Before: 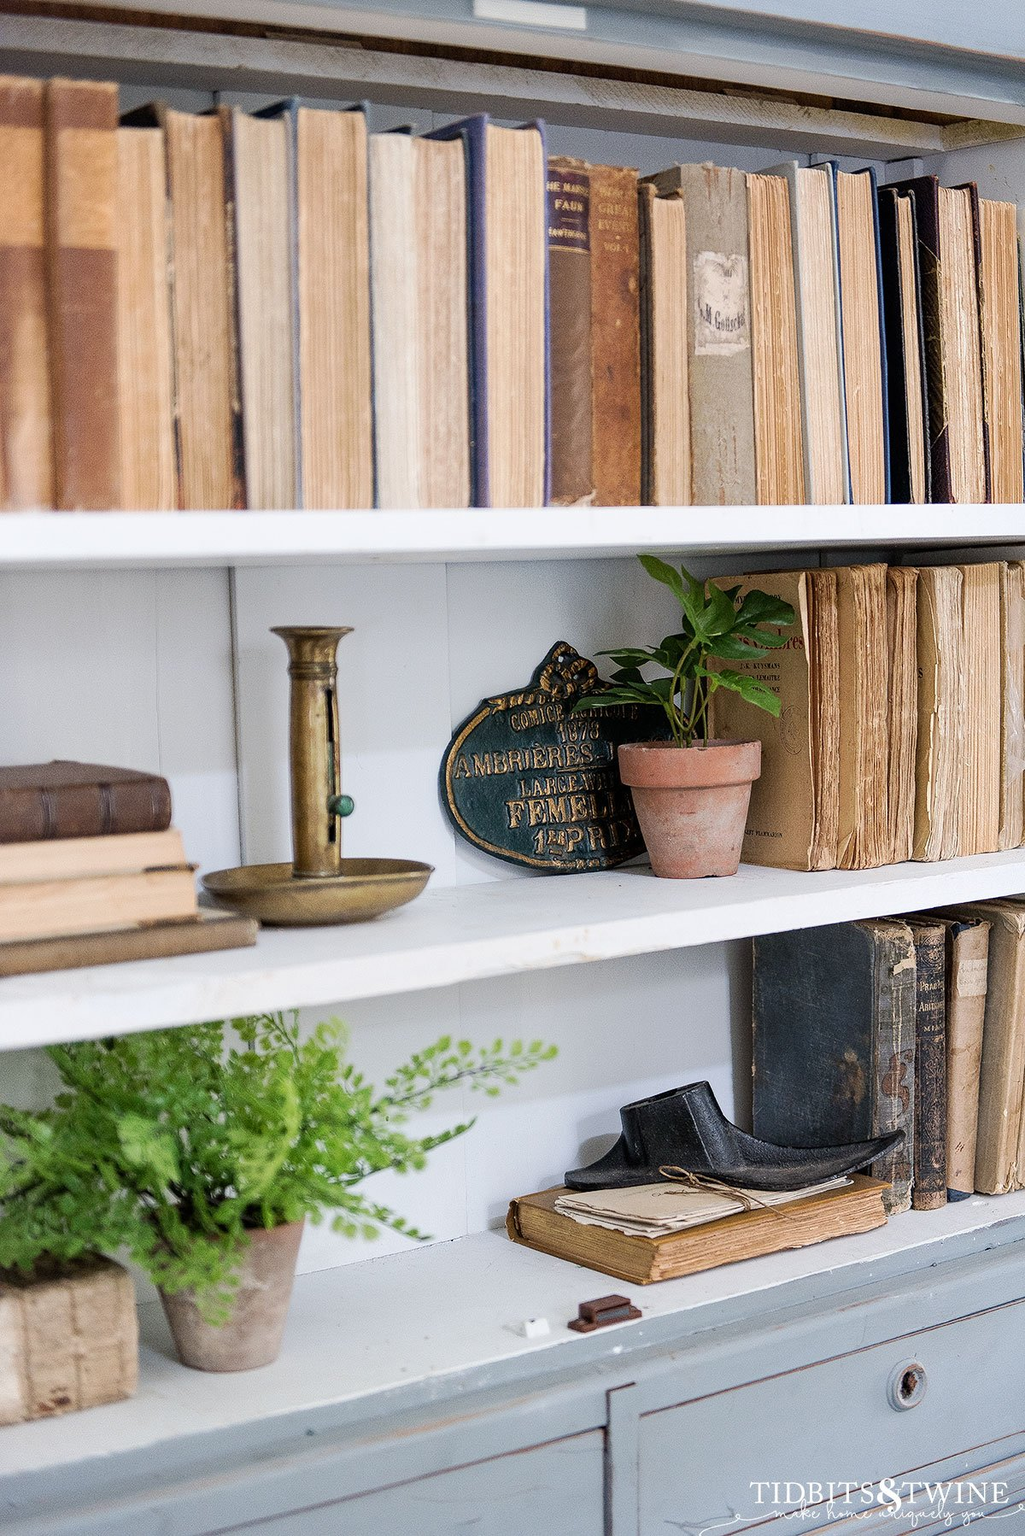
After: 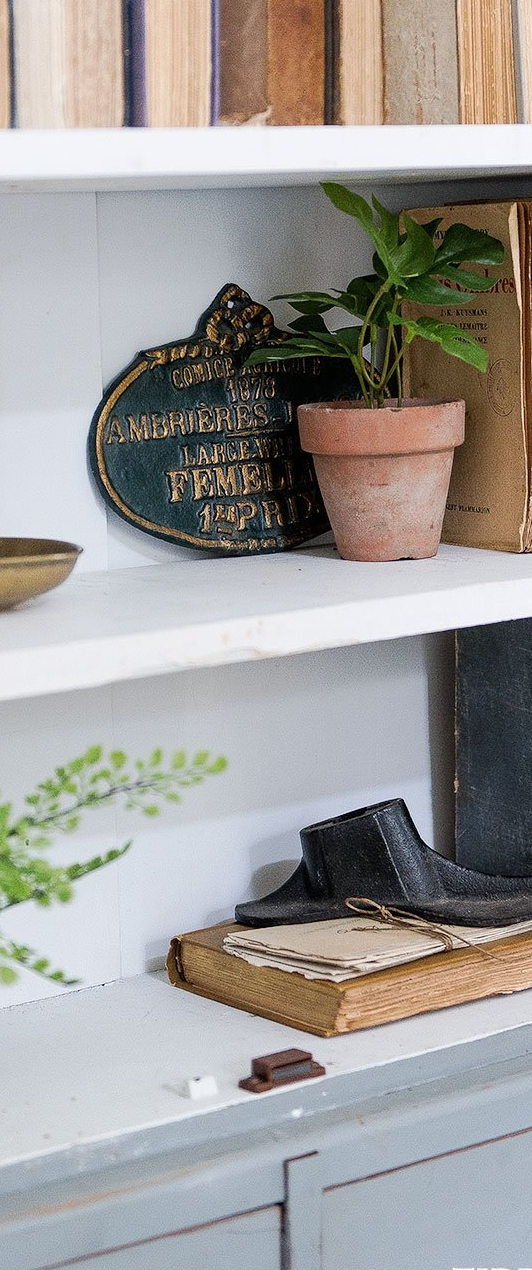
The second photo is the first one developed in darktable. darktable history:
crop: left 35.563%, top 25.976%, right 20.07%, bottom 3.388%
